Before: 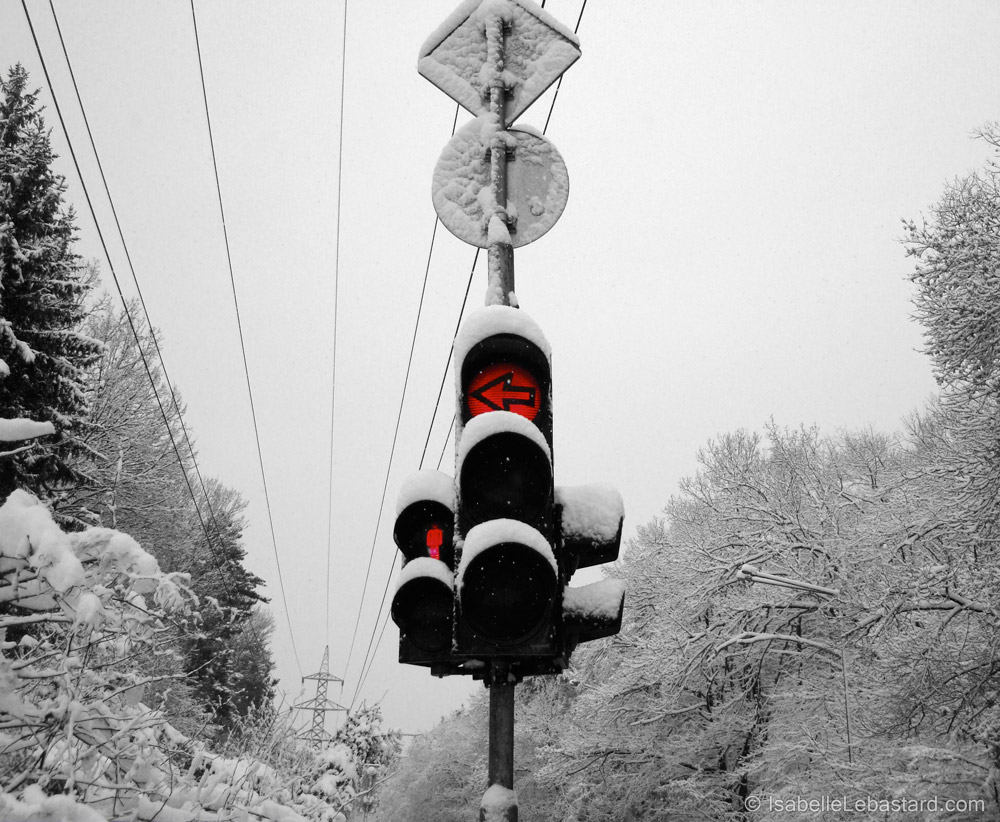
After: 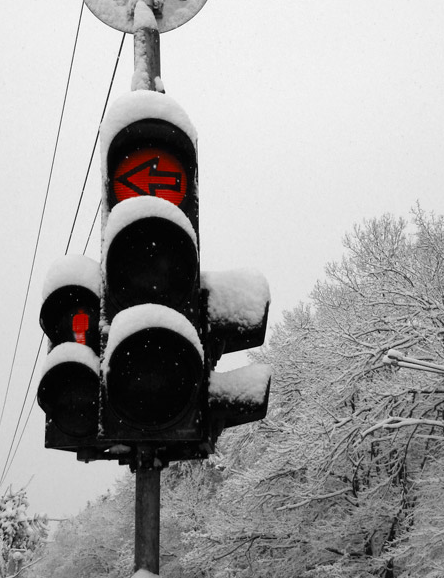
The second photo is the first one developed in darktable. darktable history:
crop: left 35.432%, top 26.233%, right 20.145%, bottom 3.432%
color zones: curves: ch0 [(0, 0.5) (0.125, 0.4) (0.25, 0.5) (0.375, 0.4) (0.5, 0.4) (0.625, 0.35) (0.75, 0.35) (0.875, 0.5)]; ch1 [(0, 0.35) (0.125, 0.45) (0.25, 0.35) (0.375, 0.35) (0.5, 0.35) (0.625, 0.35) (0.75, 0.45) (0.875, 0.35)]; ch2 [(0, 0.6) (0.125, 0.5) (0.25, 0.5) (0.375, 0.6) (0.5, 0.6) (0.625, 0.5) (0.75, 0.5) (0.875, 0.5)]
